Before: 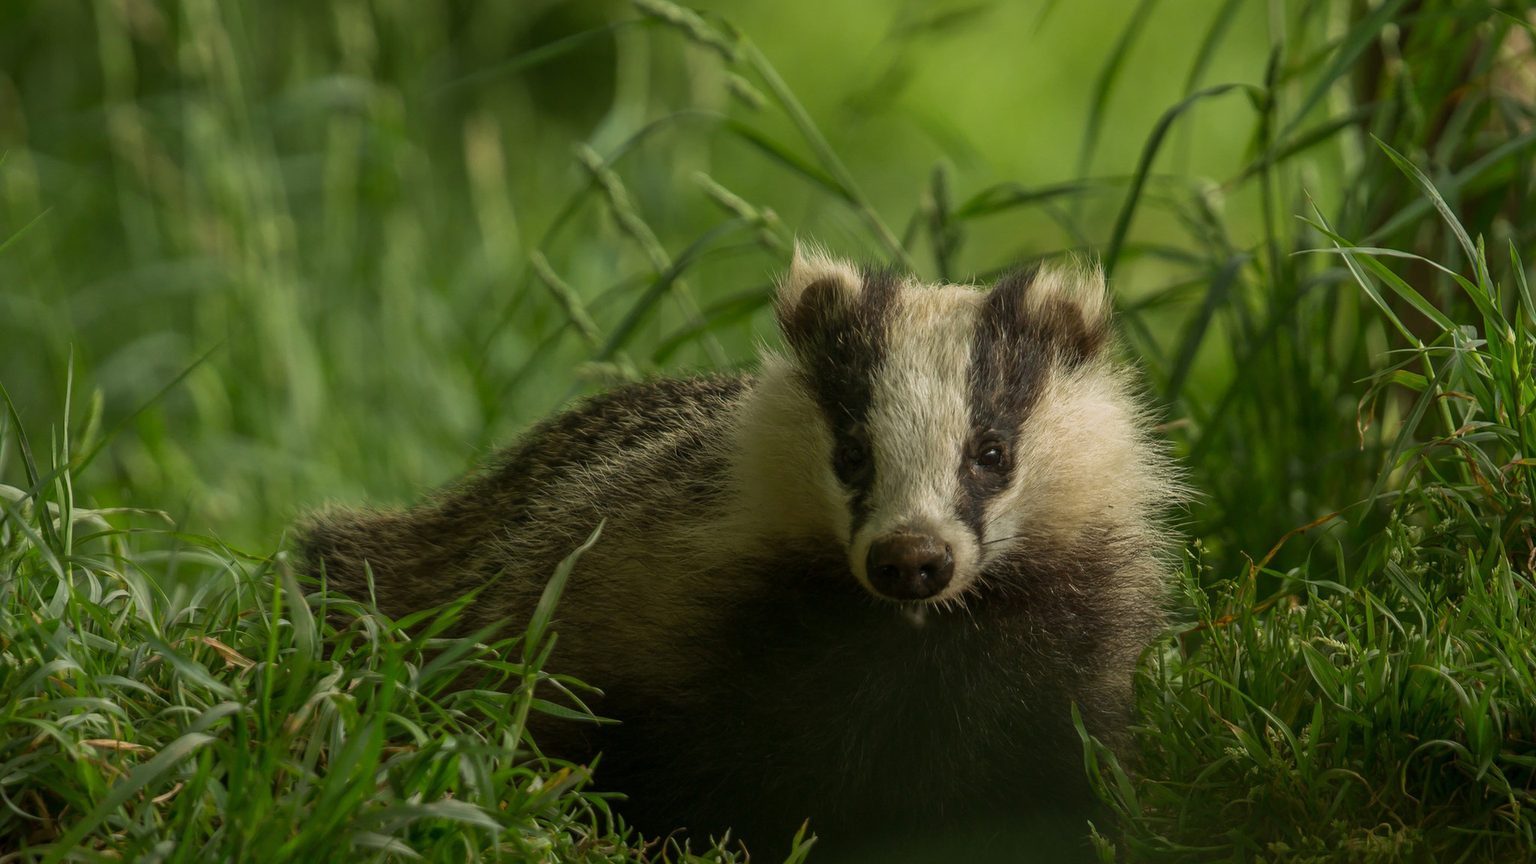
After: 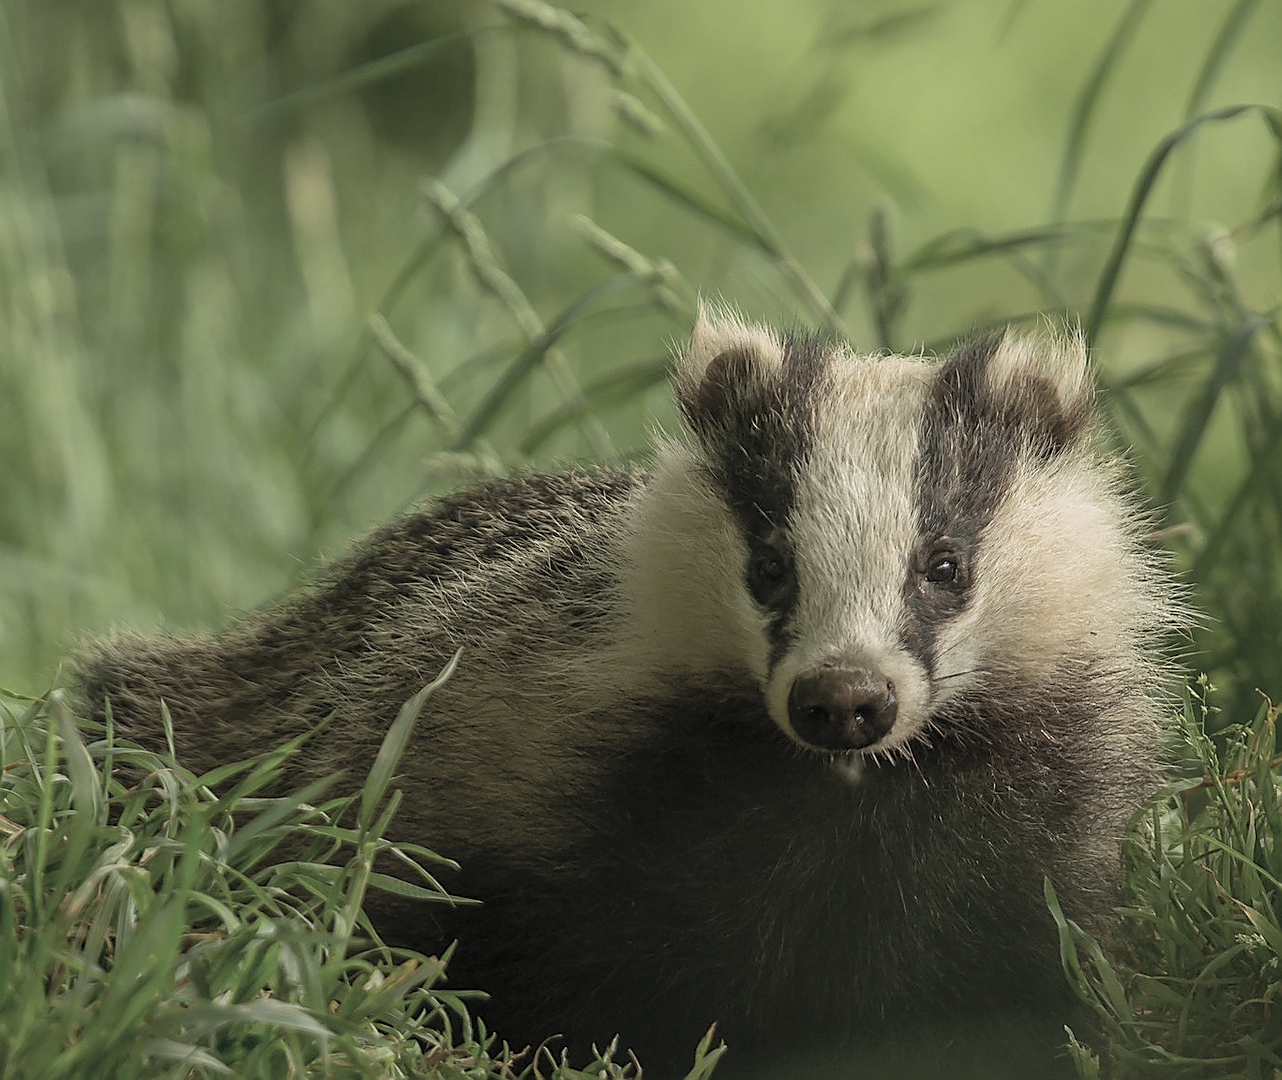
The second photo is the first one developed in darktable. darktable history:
crop: left 15.369%, right 17.831%
sharpen: radius 1.405, amount 1.244, threshold 0.751
contrast brightness saturation: brightness 0.186, saturation -0.487
velvia: on, module defaults
